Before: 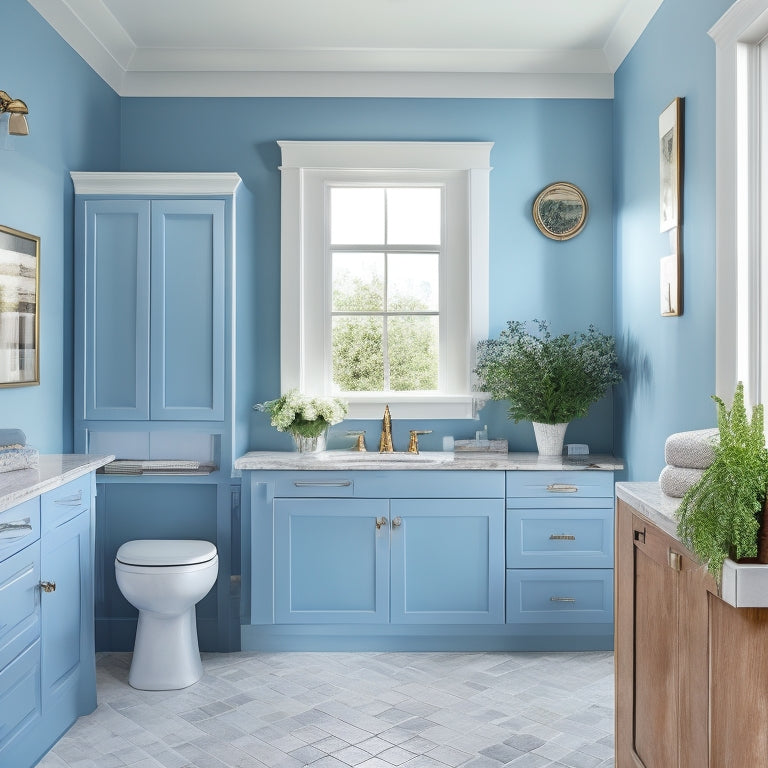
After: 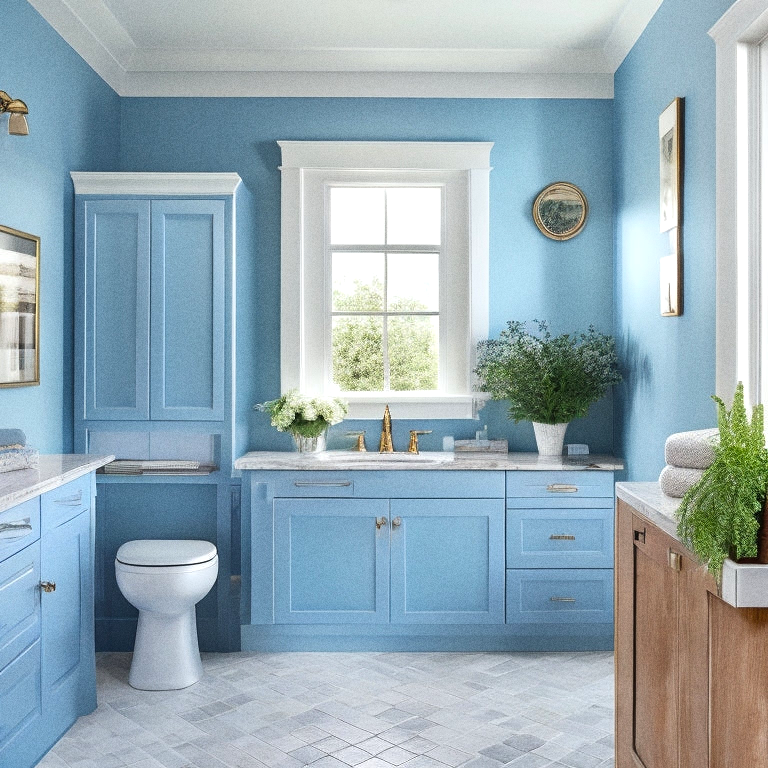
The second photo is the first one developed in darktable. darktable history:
grain: on, module defaults
color balance: contrast 8.5%, output saturation 105%
